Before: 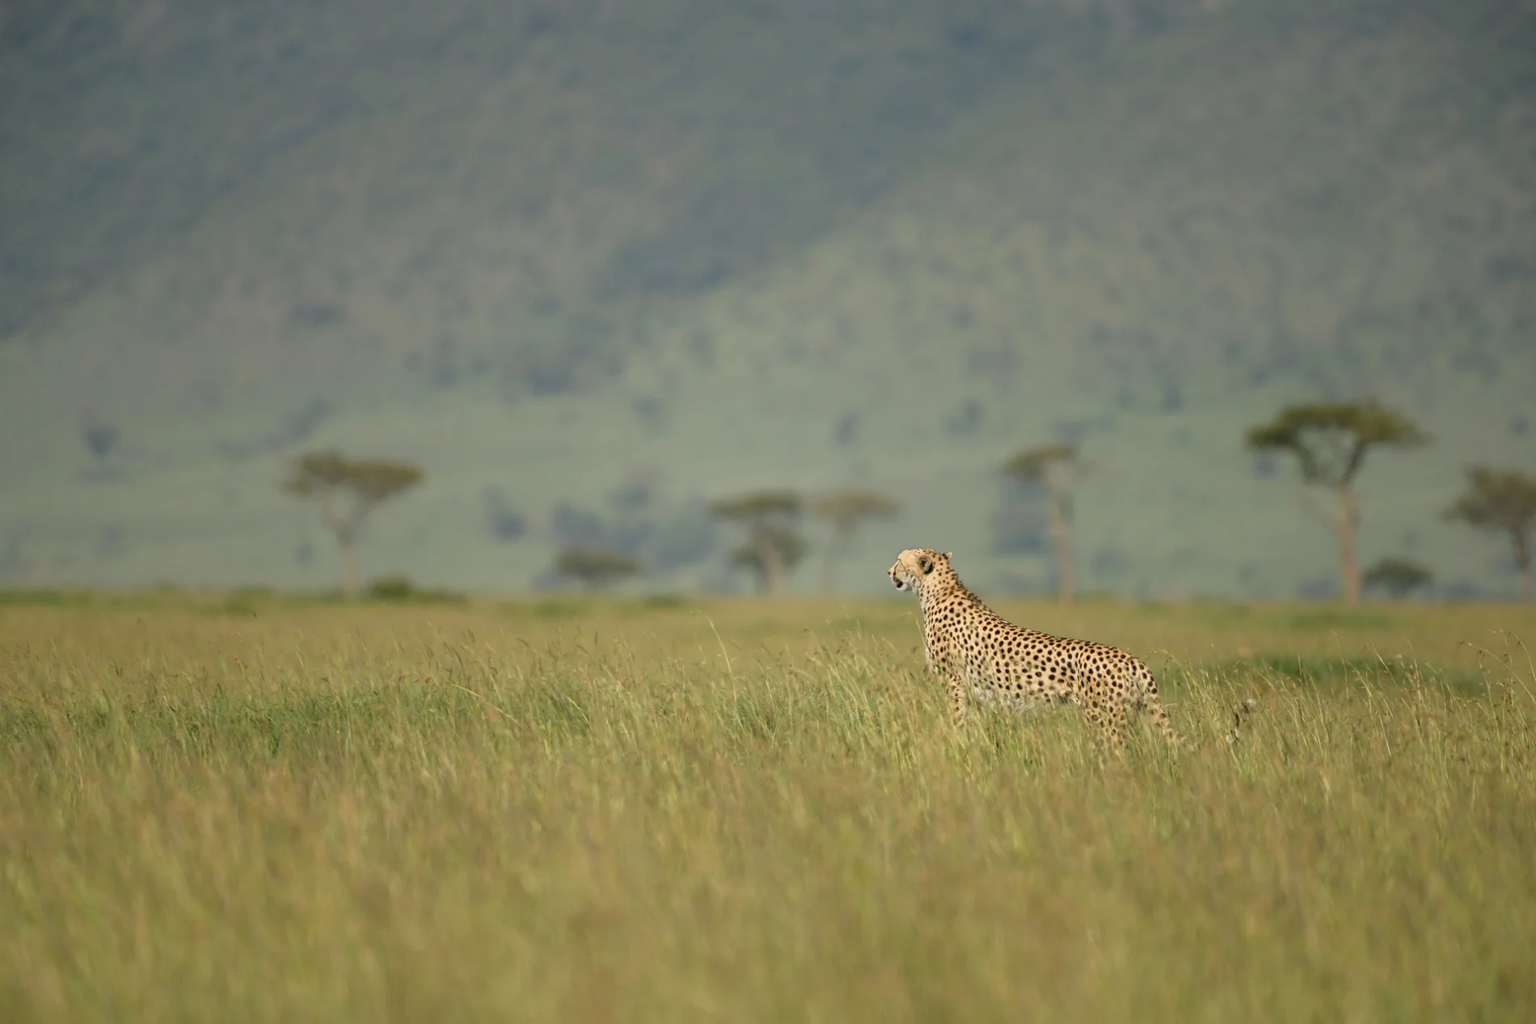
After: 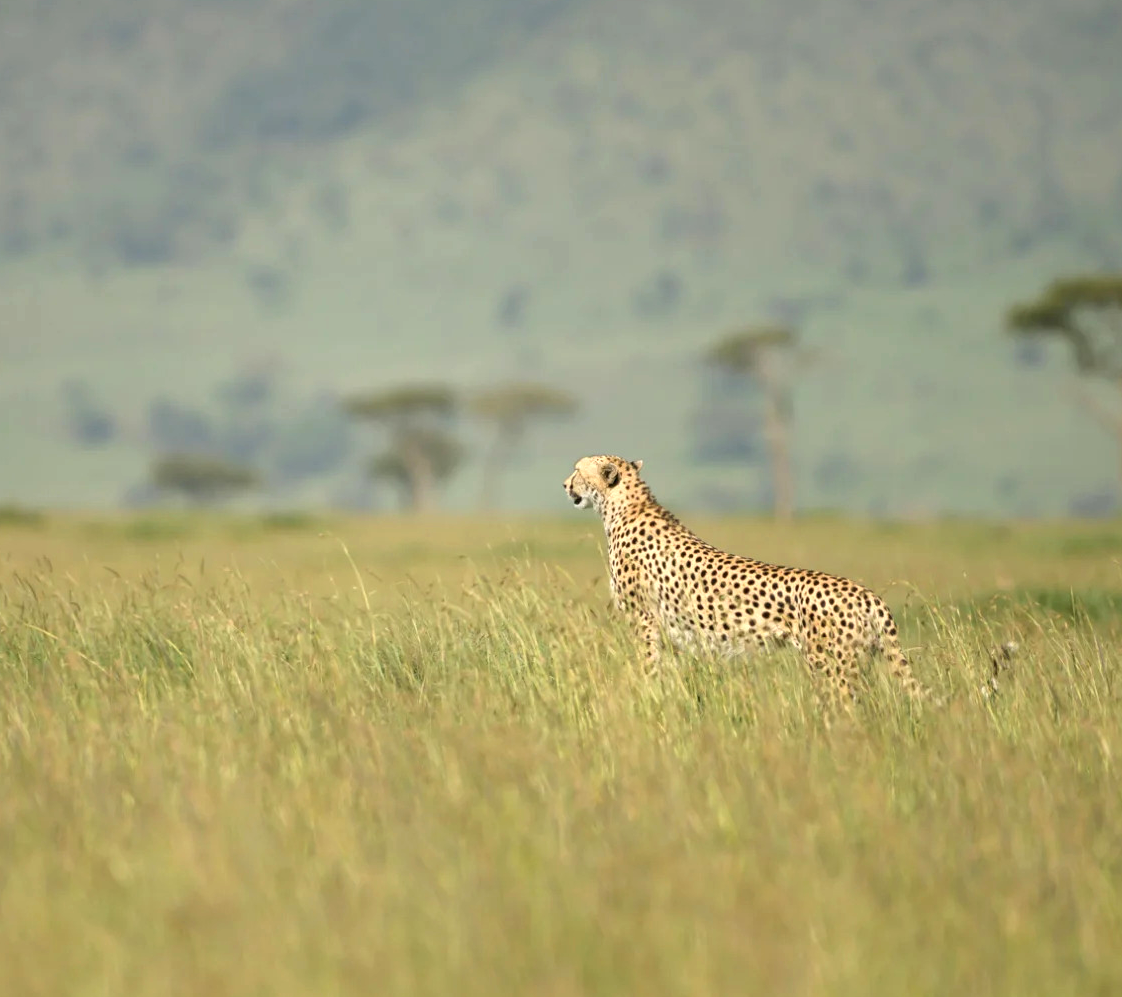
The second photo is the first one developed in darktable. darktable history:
exposure: exposure 0.564 EV, compensate highlight preservation false
crop and rotate: left 28.256%, top 17.734%, right 12.656%, bottom 3.573%
